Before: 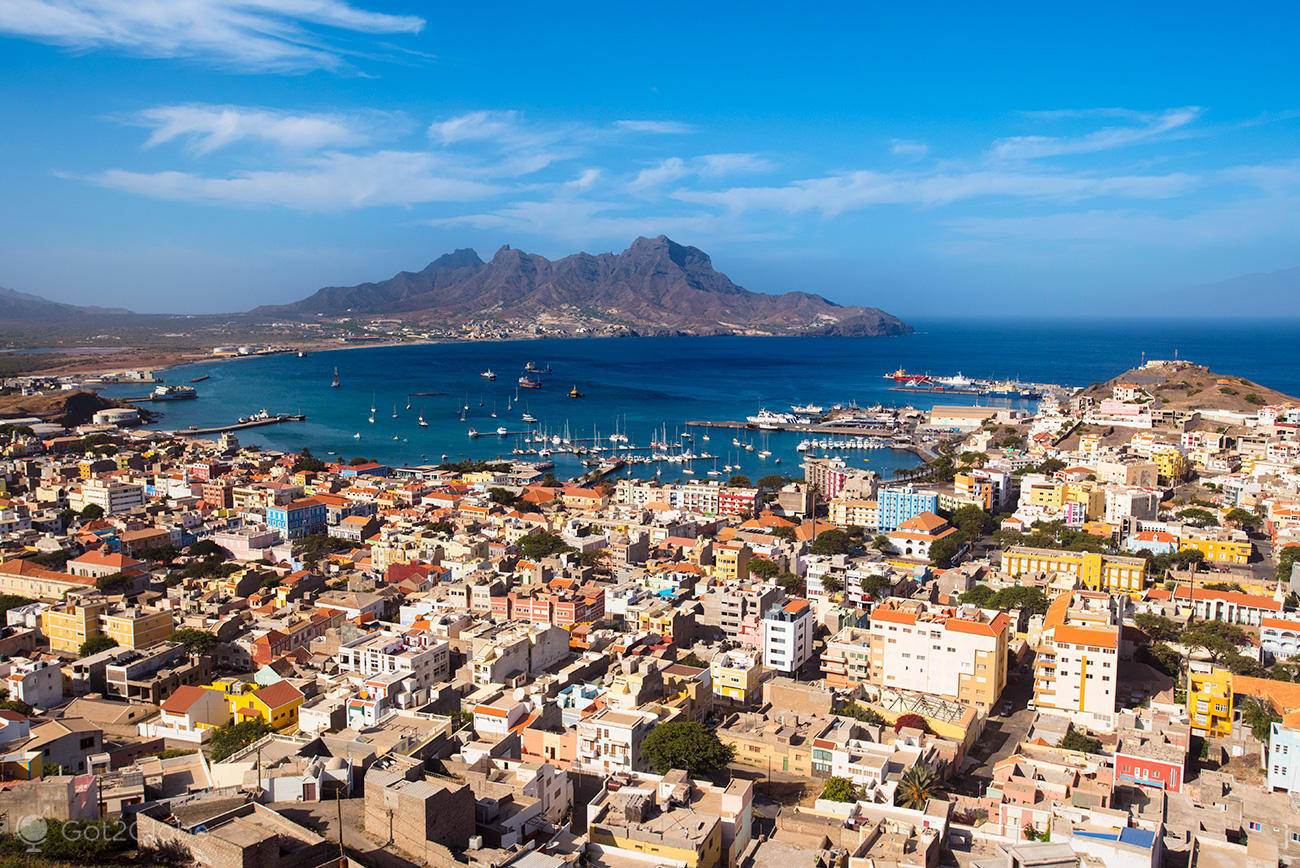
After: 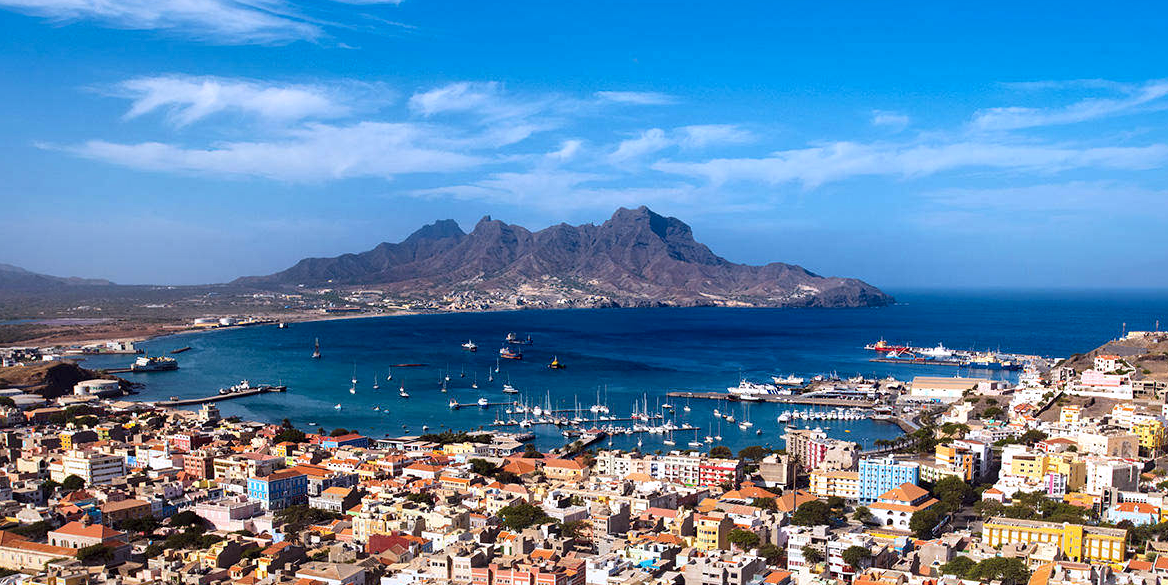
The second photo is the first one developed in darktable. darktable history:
crop: left 1.509%, top 3.452%, right 7.696%, bottom 28.452%
white balance: red 0.984, blue 1.059
local contrast: mode bilateral grid, contrast 25, coarseness 60, detail 151%, midtone range 0.2
